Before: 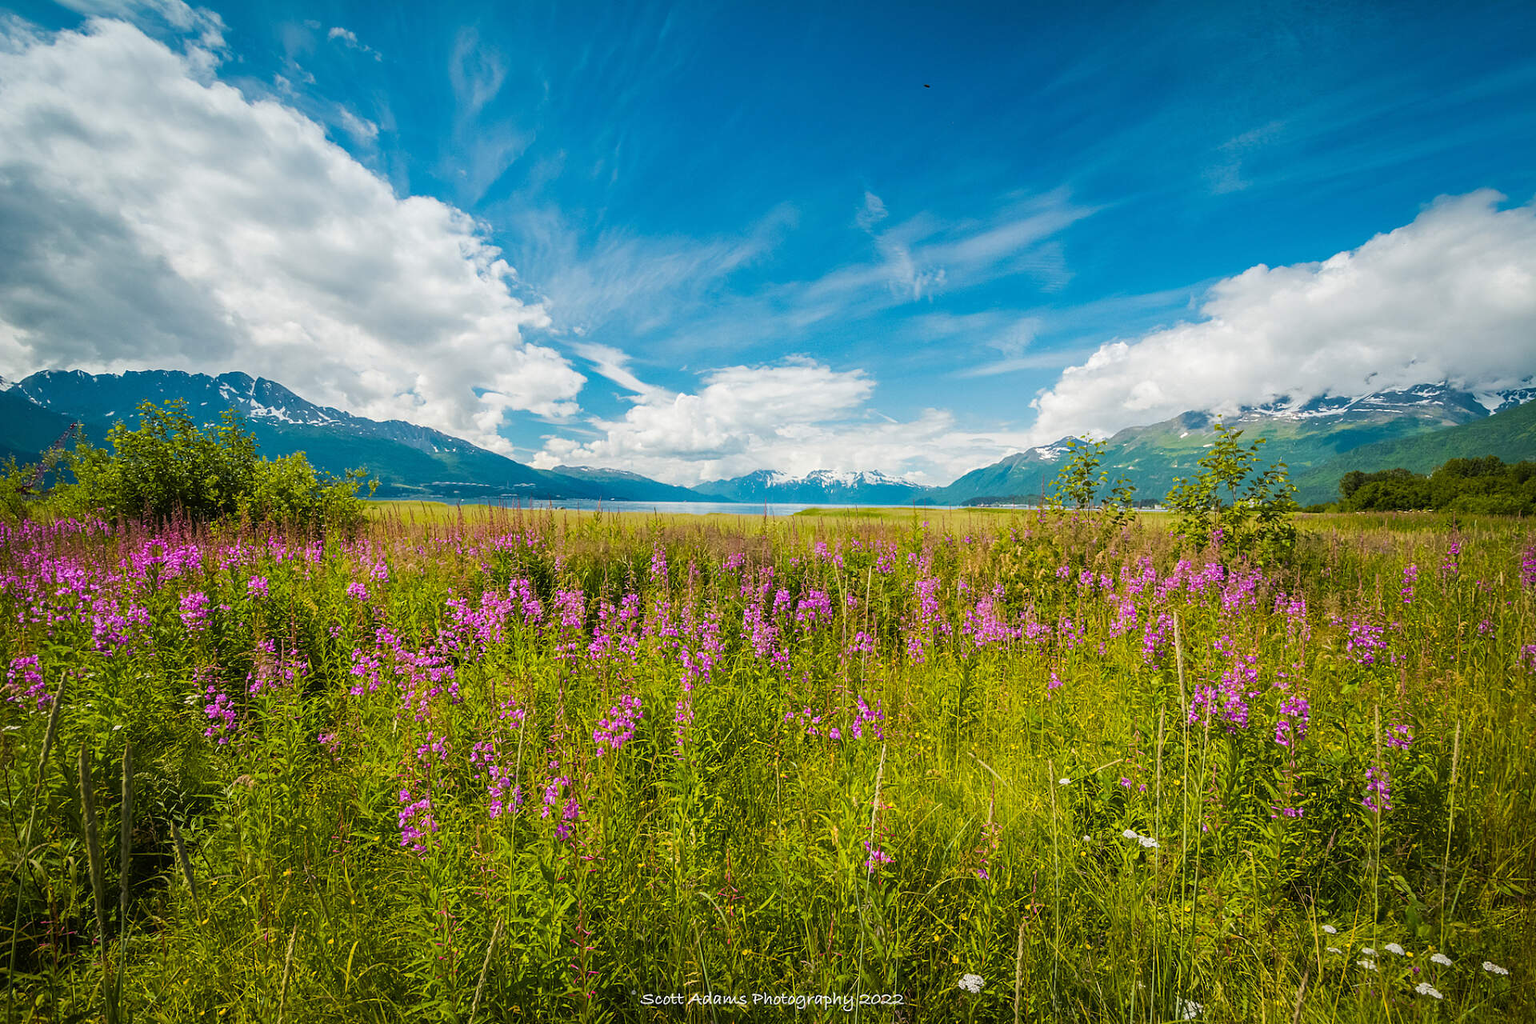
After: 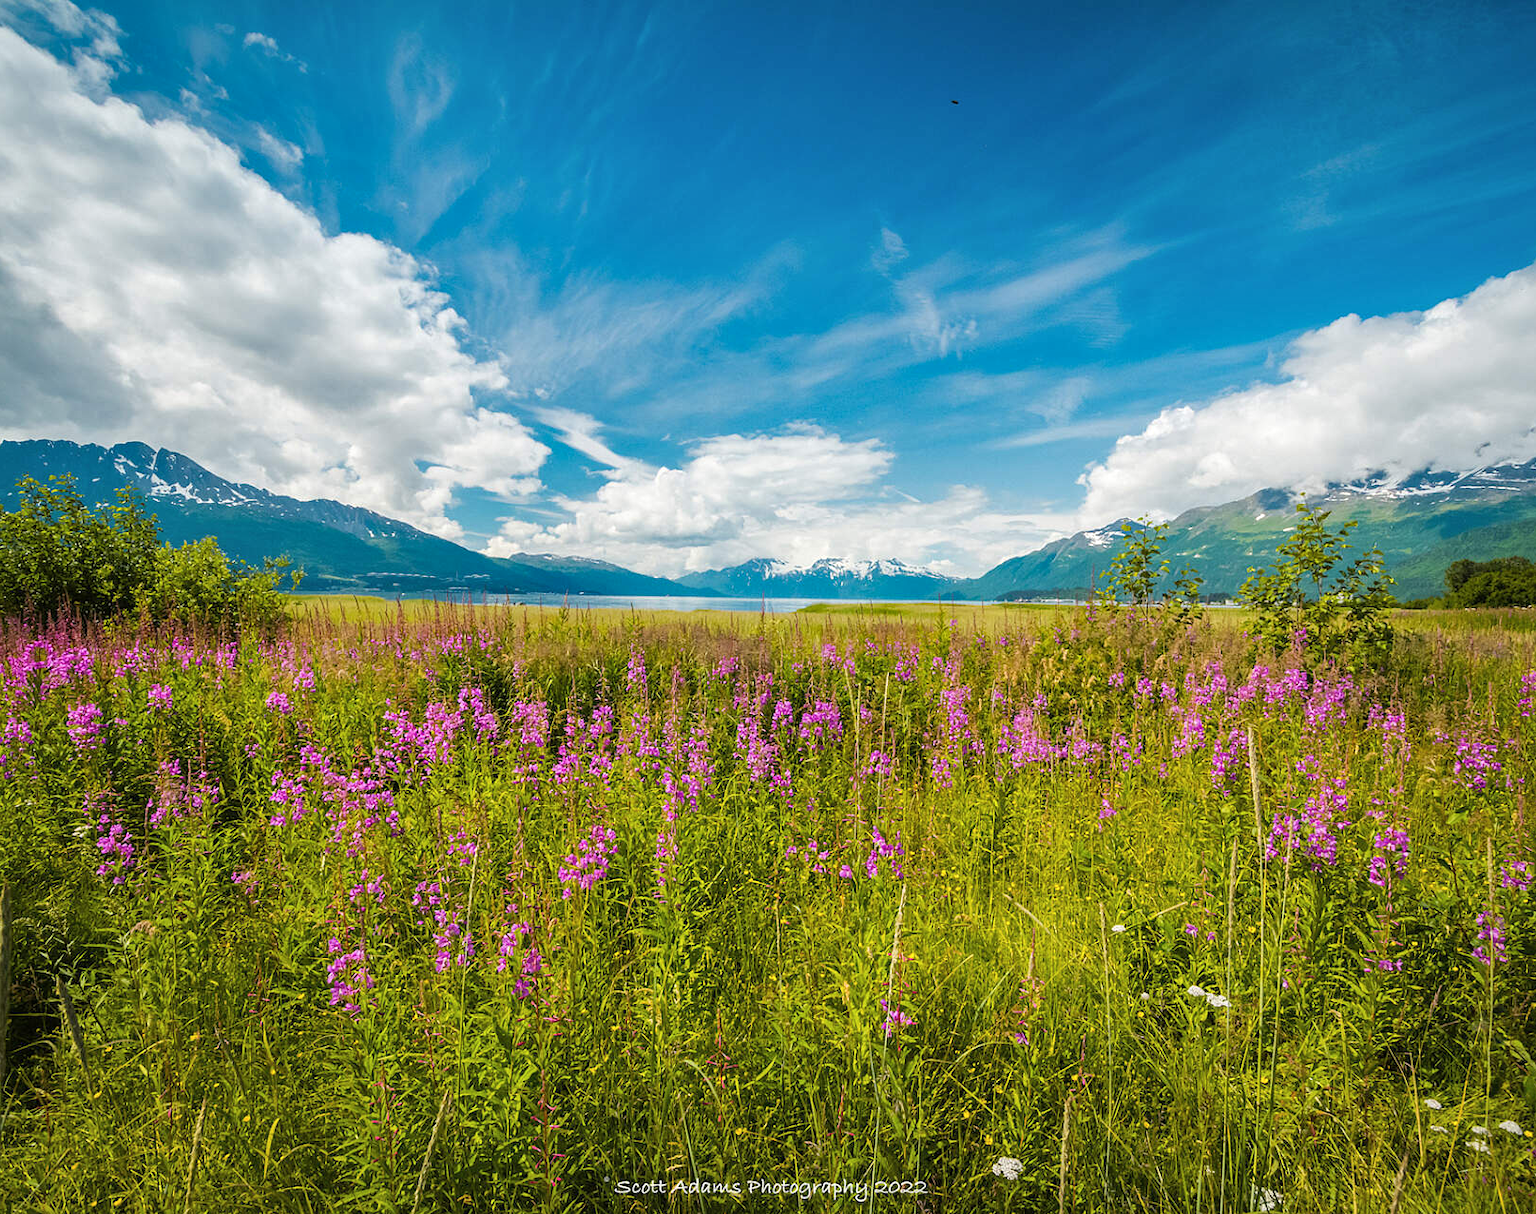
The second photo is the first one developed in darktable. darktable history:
crop: left 8.026%, right 7.374%
rgb levels: preserve colors max RGB
shadows and highlights: radius 171.16, shadows 27, white point adjustment 3.13, highlights -67.95, soften with gaussian
